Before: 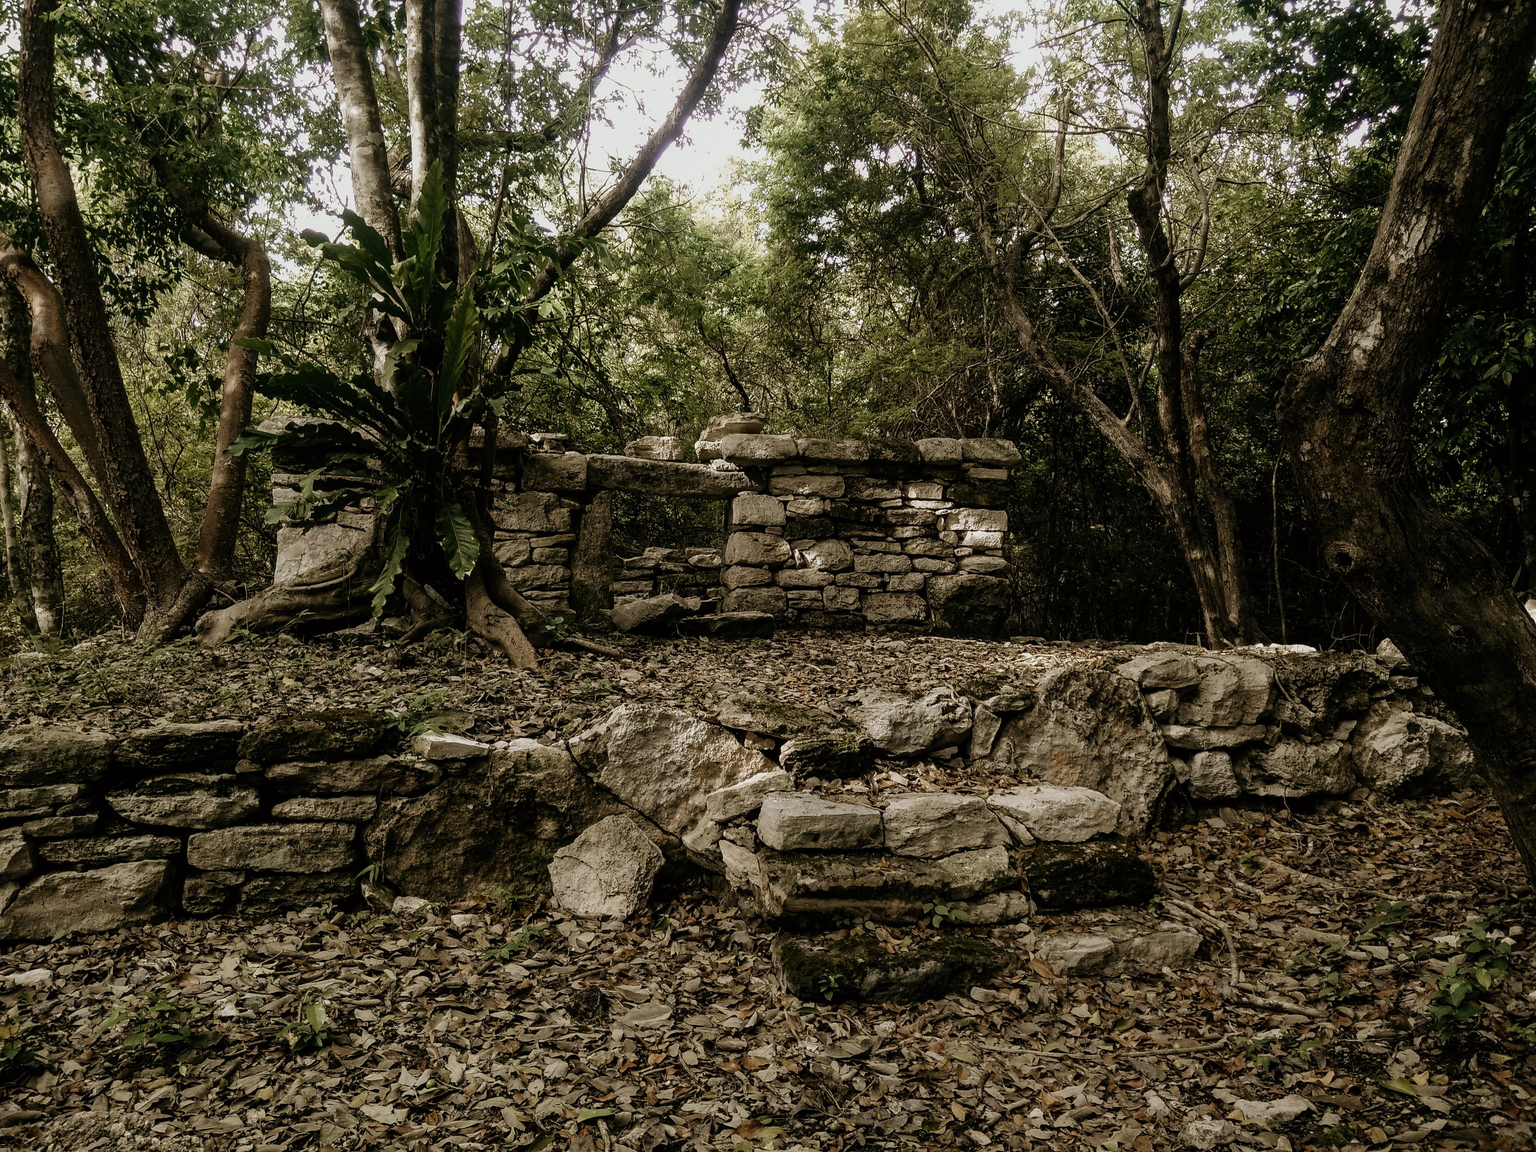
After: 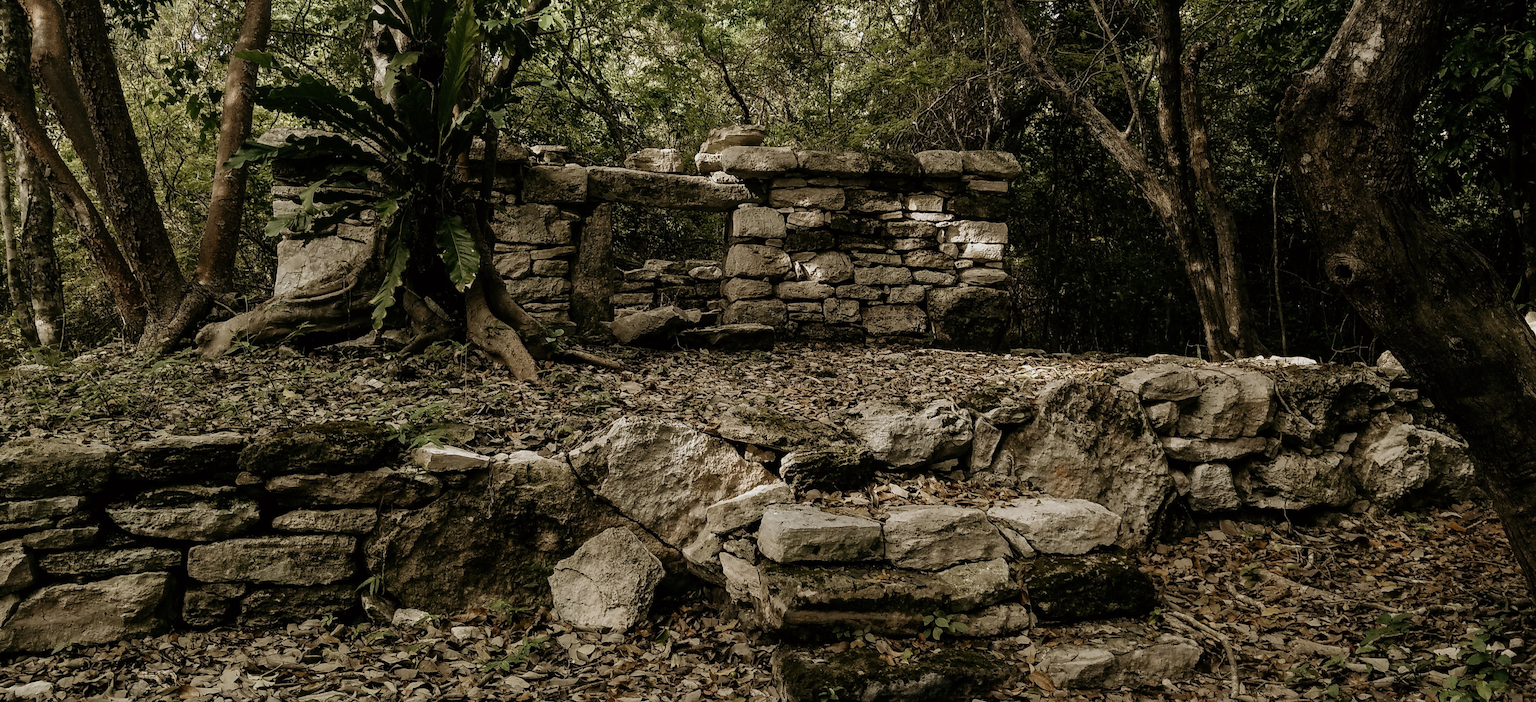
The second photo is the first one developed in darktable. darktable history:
crop and rotate: top 25.016%, bottom 14%
tone equalizer: mask exposure compensation -0.495 EV
